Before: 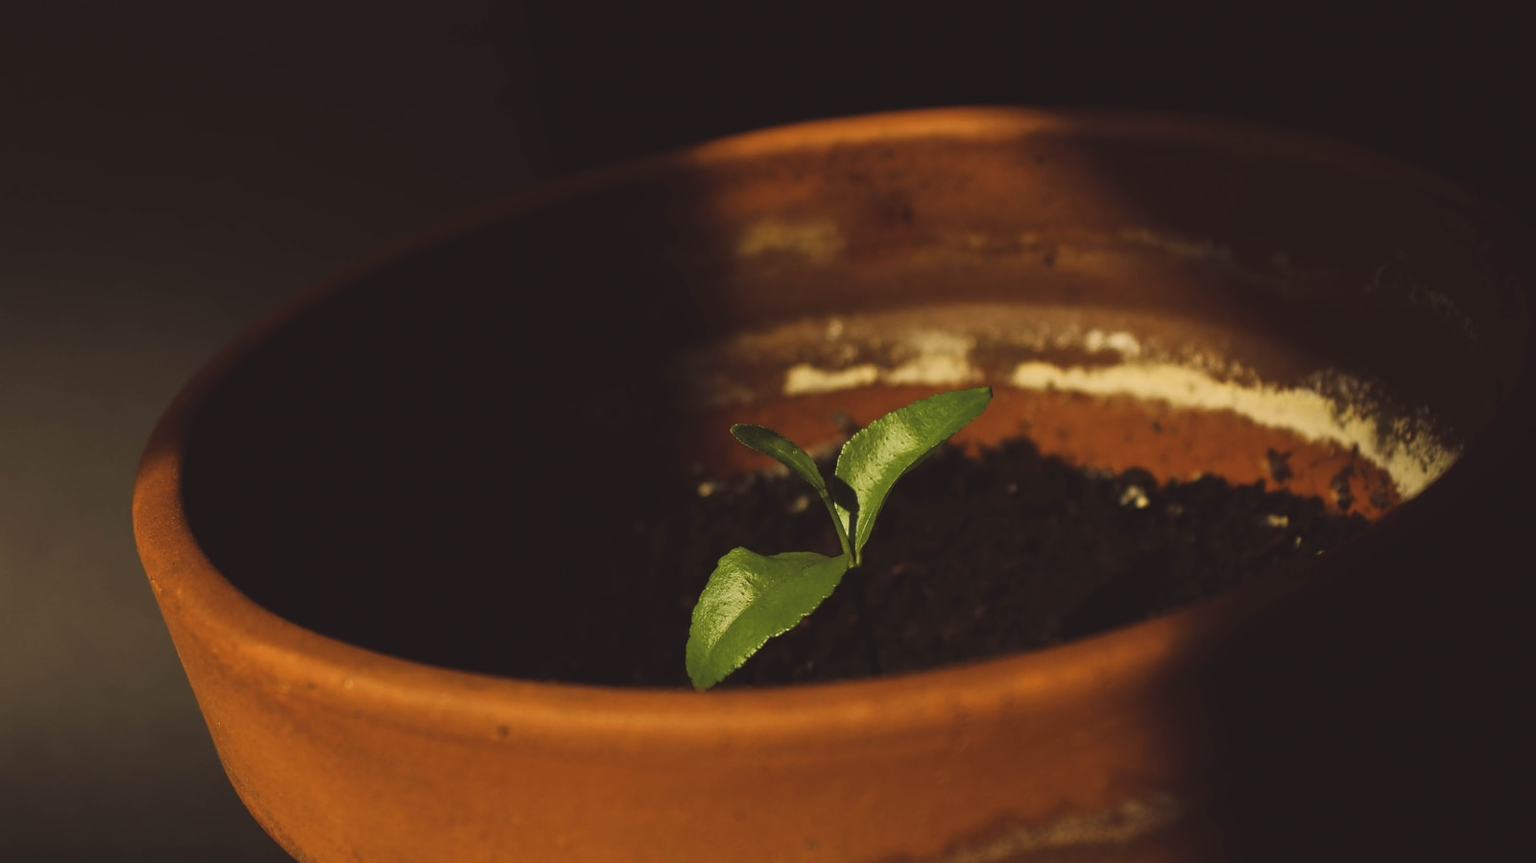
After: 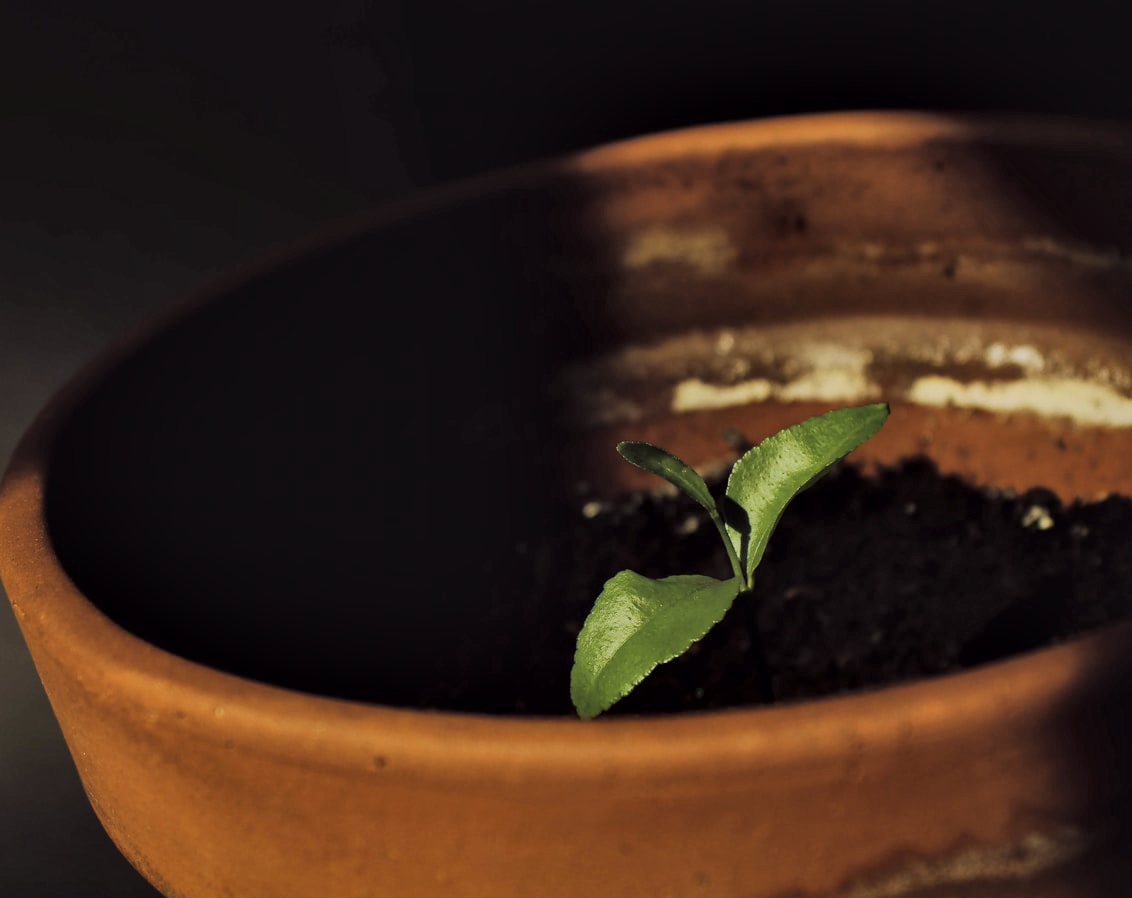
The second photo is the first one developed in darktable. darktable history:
crop and rotate: left 9.061%, right 20.142%
local contrast: mode bilateral grid, contrast 25, coarseness 60, detail 151%, midtone range 0.2
white balance: red 0.948, green 1.02, blue 1.176
filmic rgb: black relative exposure -7.65 EV, white relative exposure 4.56 EV, hardness 3.61, color science v6 (2022)
tone equalizer: on, module defaults
